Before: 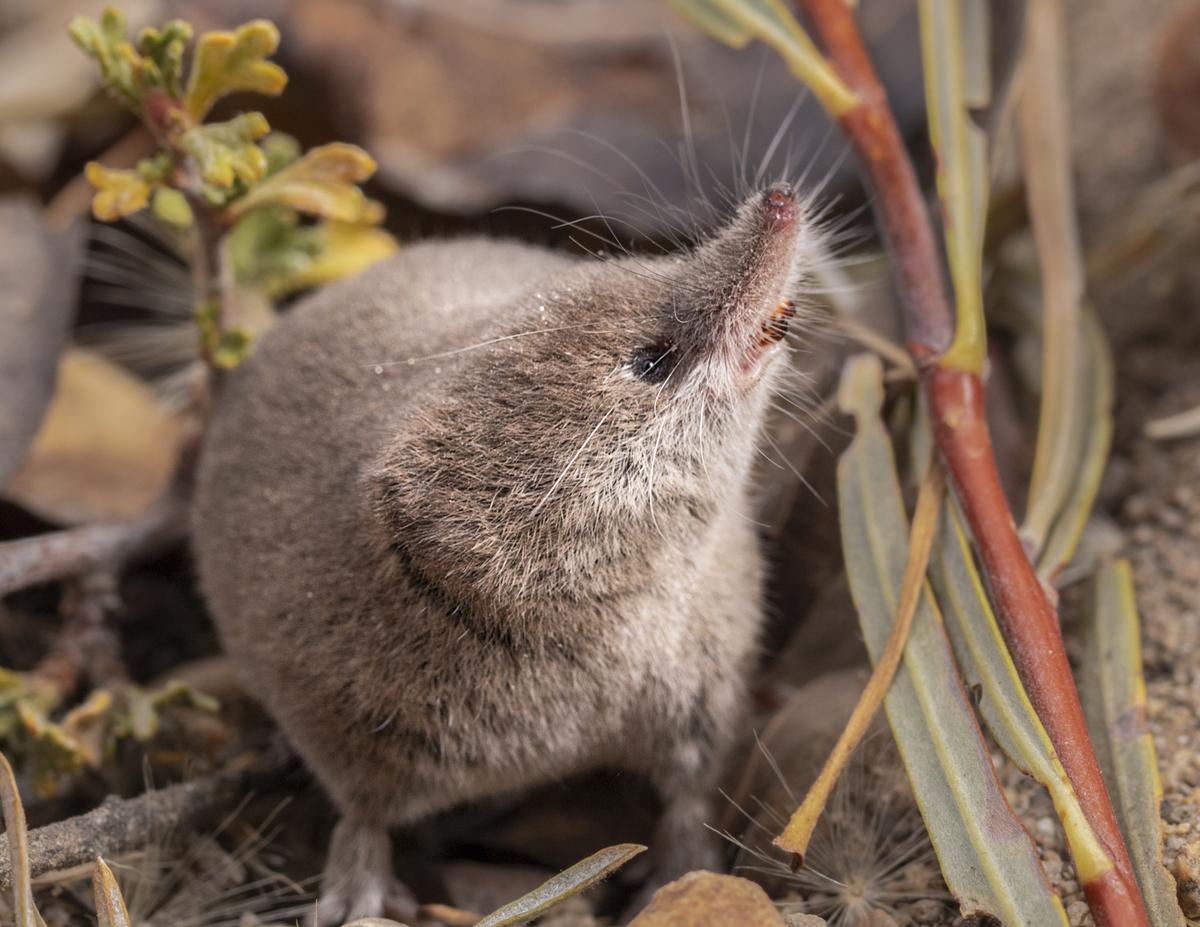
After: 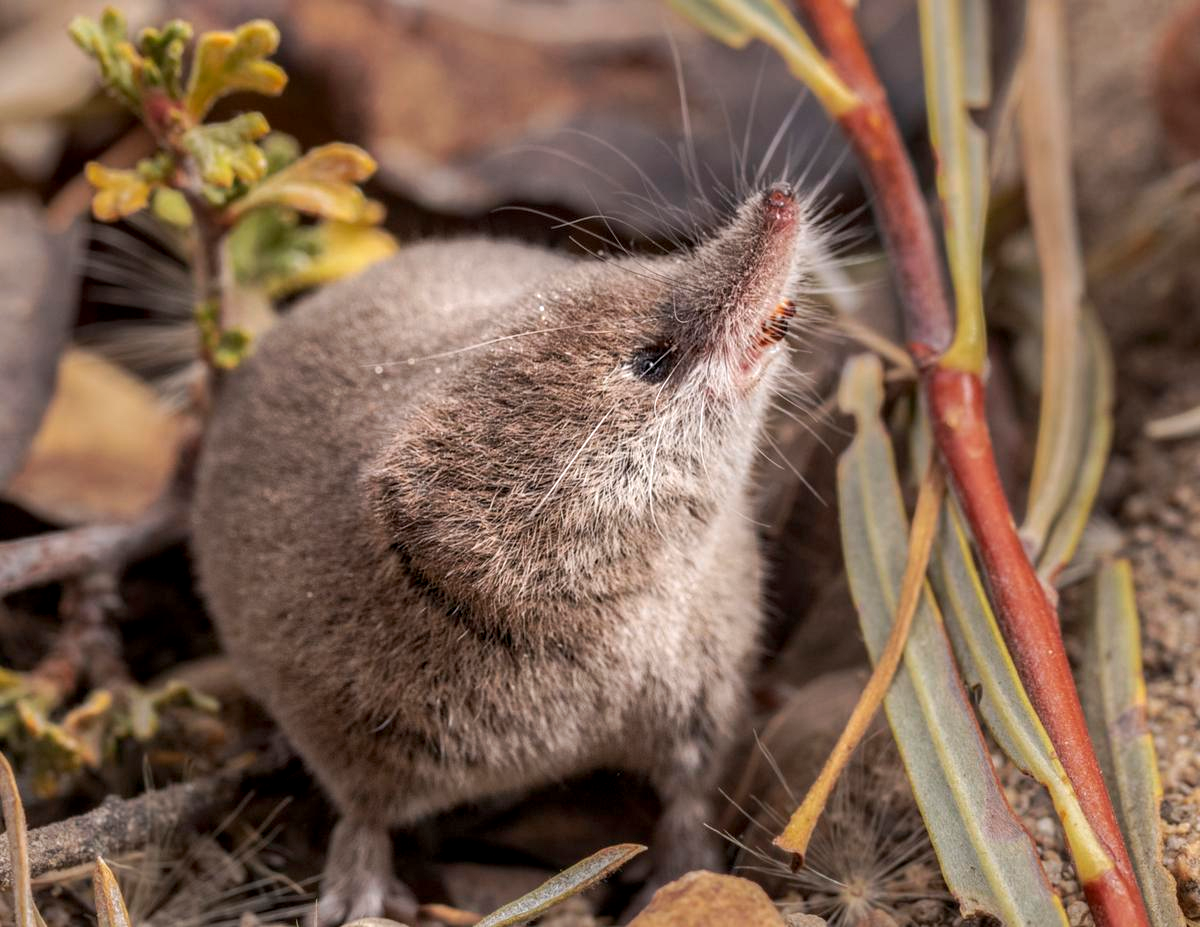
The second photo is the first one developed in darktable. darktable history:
local contrast: on, module defaults
tone curve: curves: ch0 [(0, 0) (0.003, 0.003) (0.011, 0.011) (0.025, 0.025) (0.044, 0.044) (0.069, 0.068) (0.1, 0.098) (0.136, 0.134) (0.177, 0.175) (0.224, 0.221) (0.277, 0.273) (0.335, 0.33) (0.399, 0.393) (0.468, 0.461) (0.543, 0.546) (0.623, 0.625) (0.709, 0.711) (0.801, 0.802) (0.898, 0.898) (1, 1)], preserve colors none
